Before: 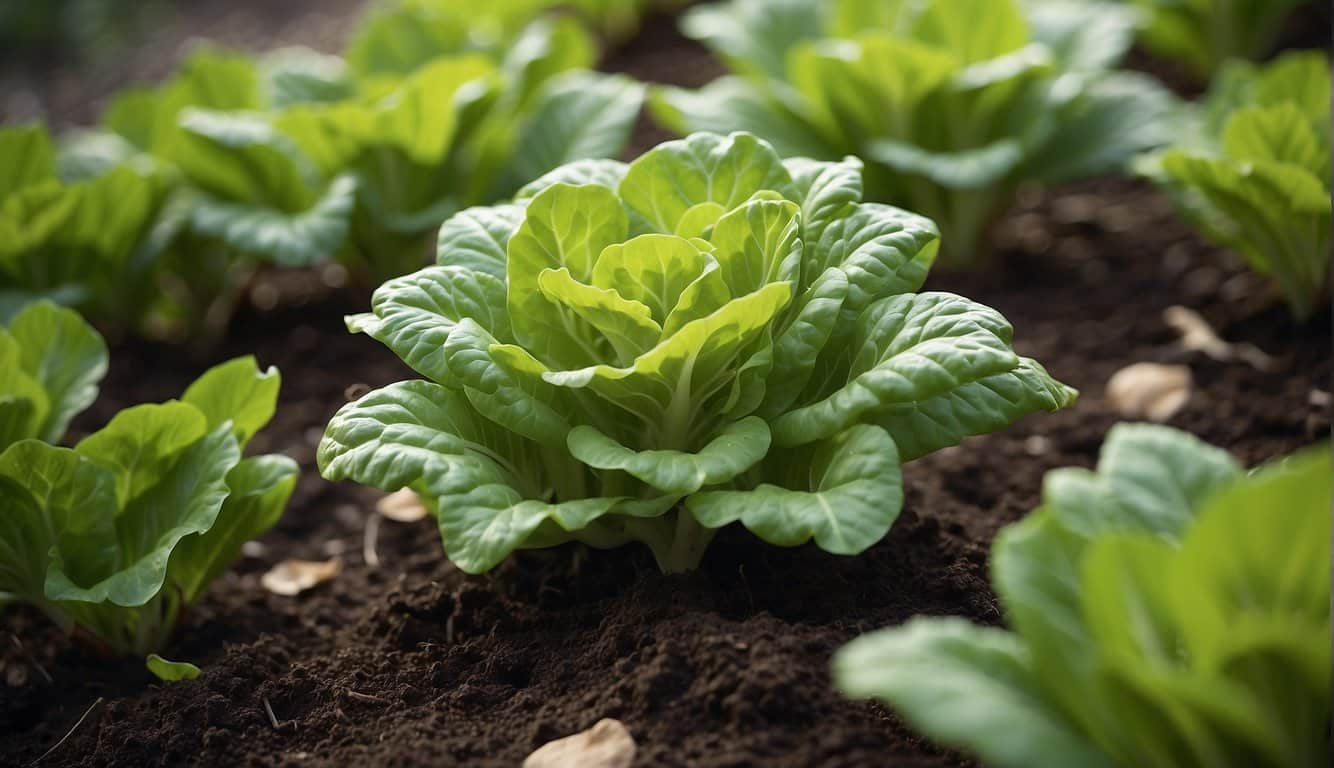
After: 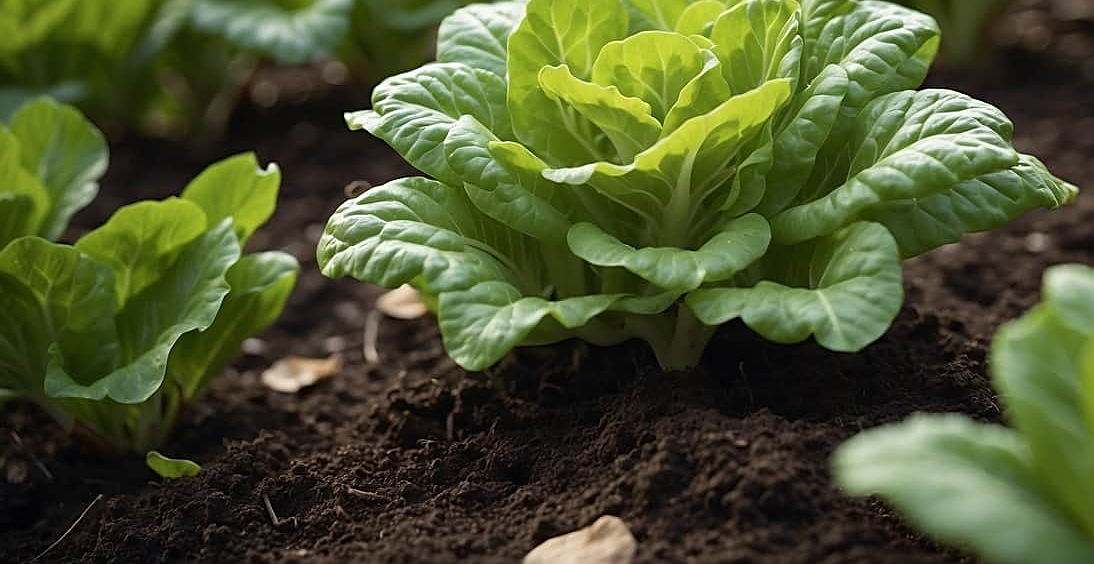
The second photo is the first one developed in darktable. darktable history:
sharpen: on, module defaults
crop: top 26.531%, right 17.959%
